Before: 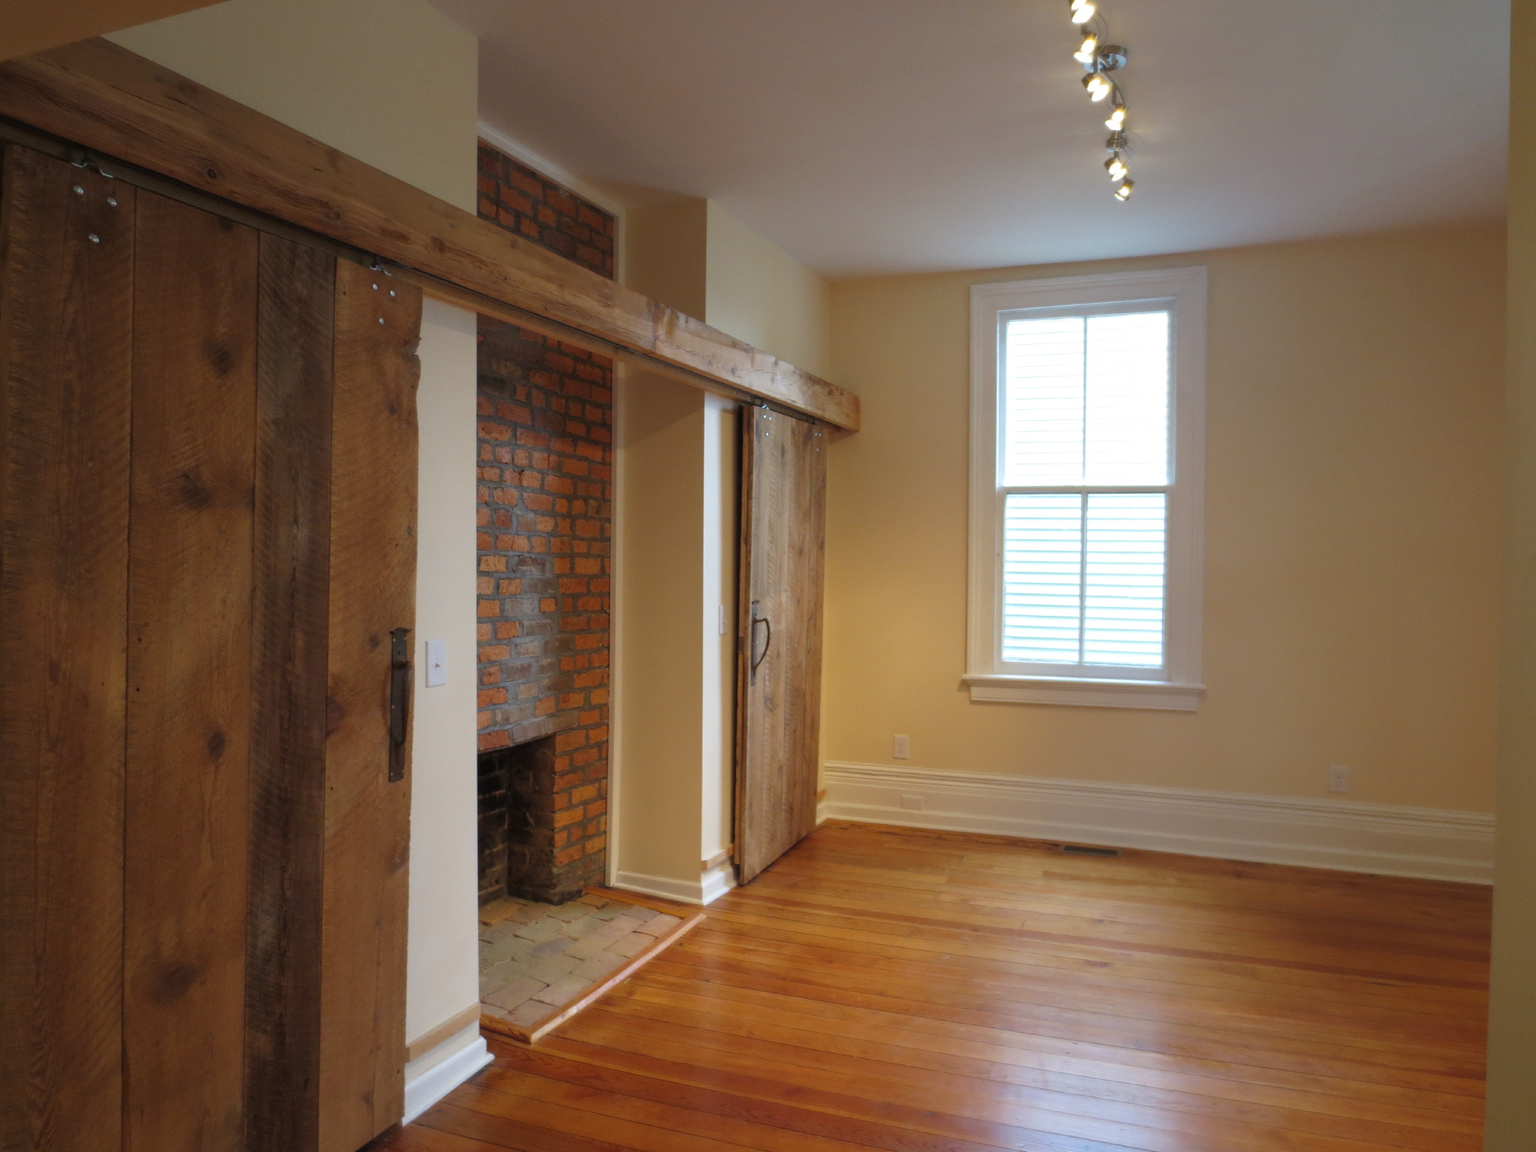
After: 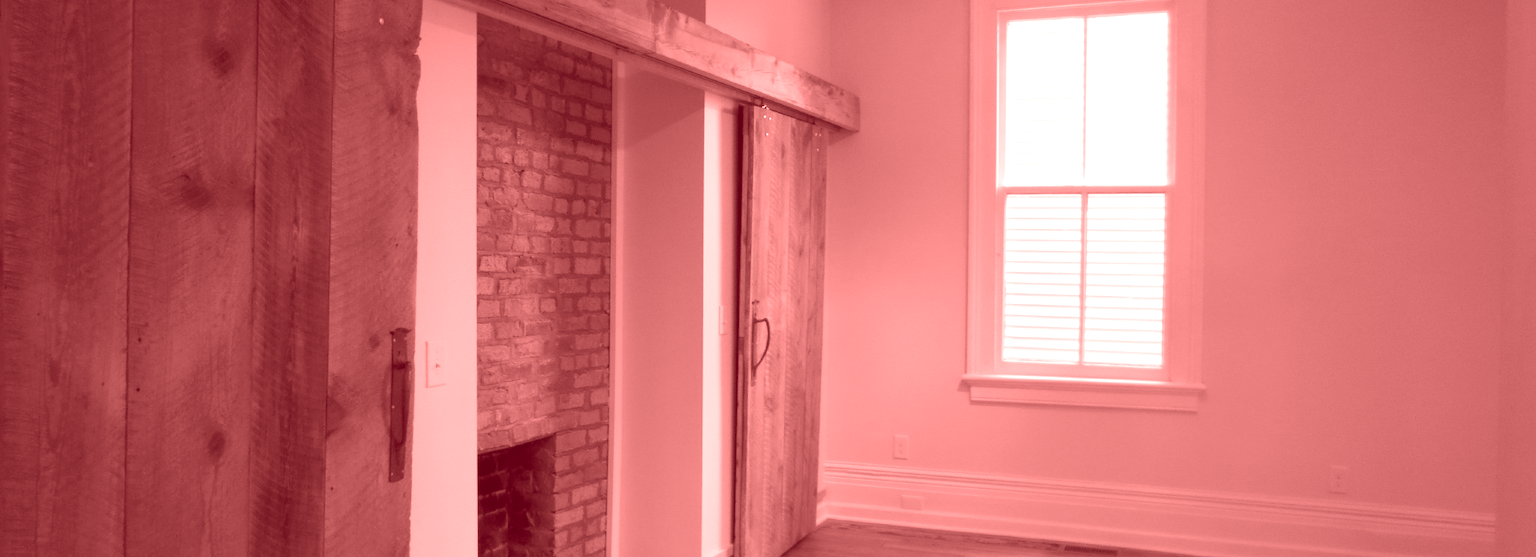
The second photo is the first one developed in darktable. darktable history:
color correction: saturation 1.11
crop and rotate: top 26.056%, bottom 25.543%
colorize: saturation 60%, source mix 100%
